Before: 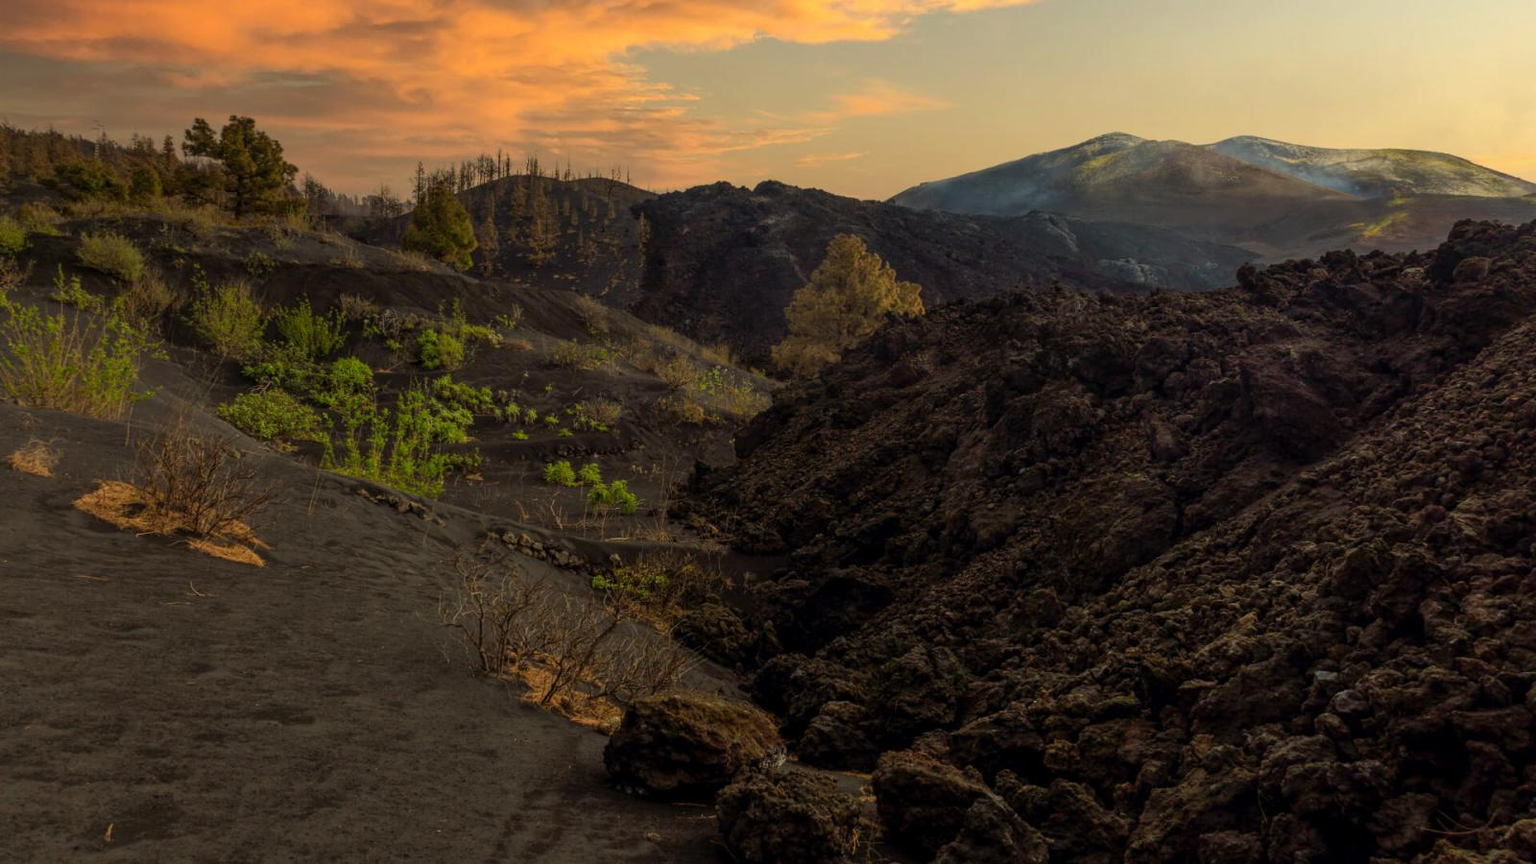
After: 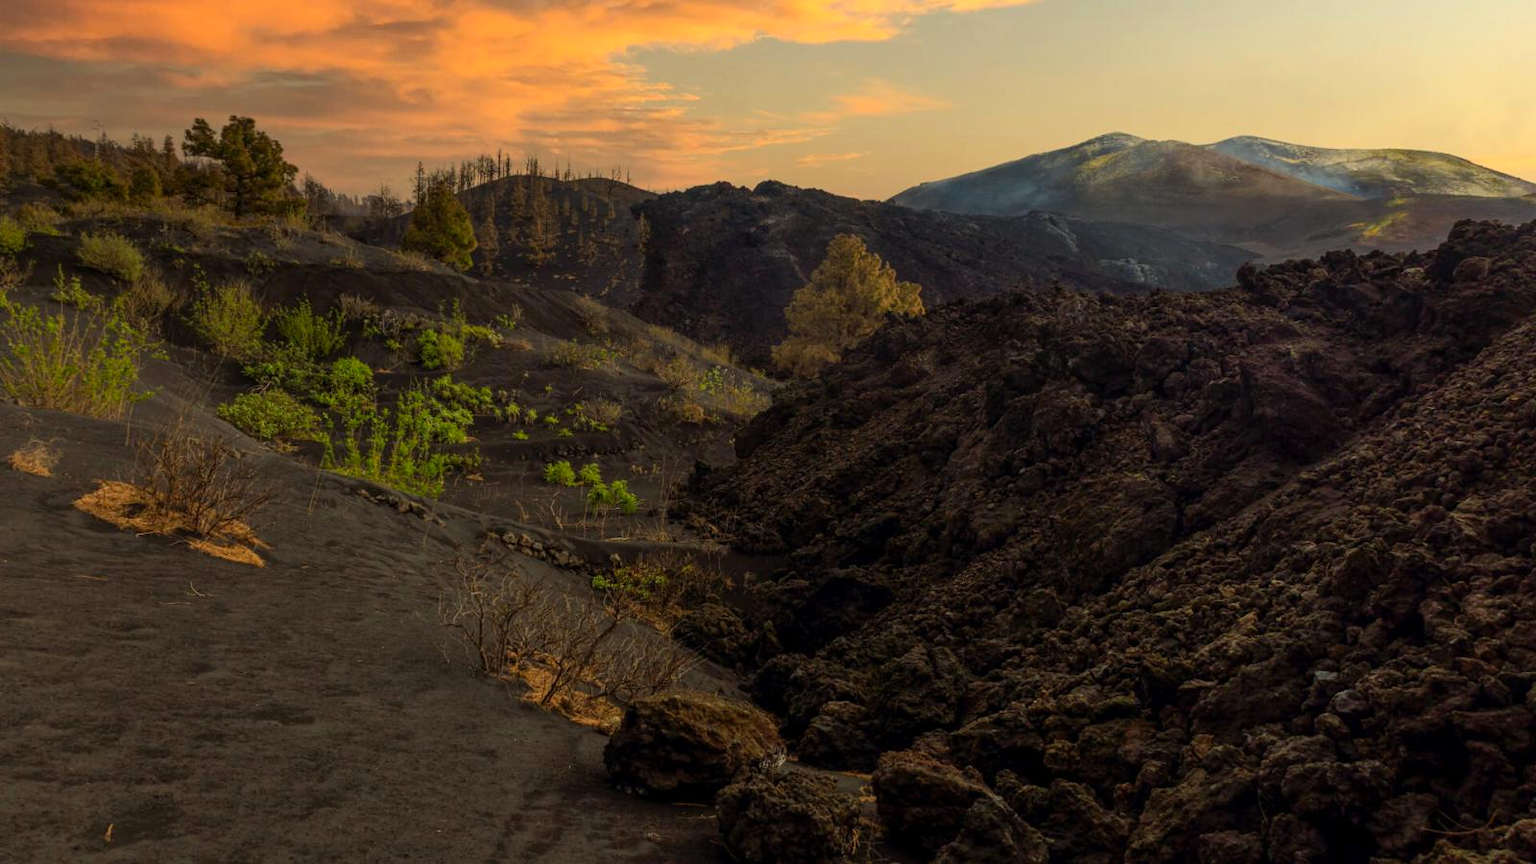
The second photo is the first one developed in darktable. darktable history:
white balance: emerald 1
contrast brightness saturation: contrast 0.1, brightness 0.03, saturation 0.09
